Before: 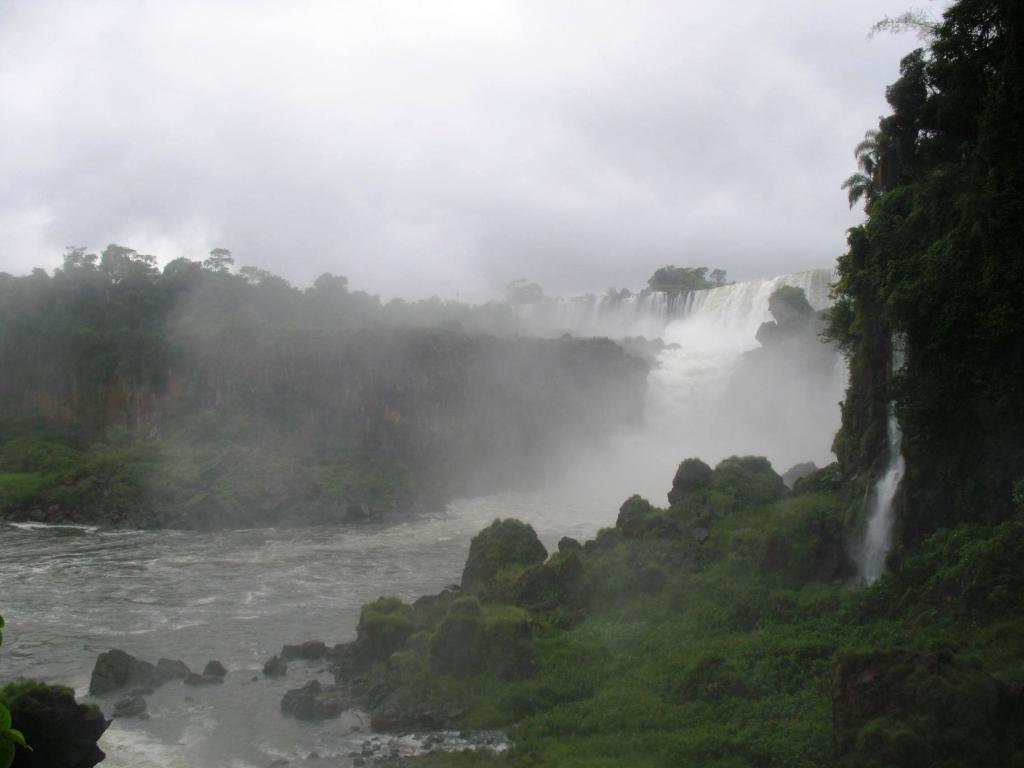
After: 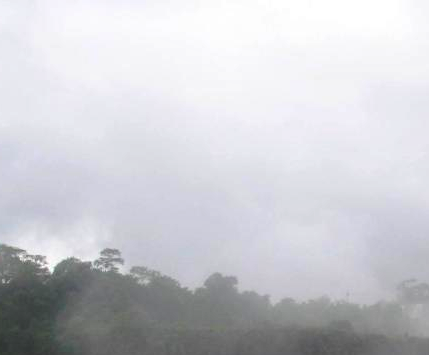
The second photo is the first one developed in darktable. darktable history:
tone curve: curves: ch0 [(0, 0) (0.003, 0.019) (0.011, 0.019) (0.025, 0.022) (0.044, 0.026) (0.069, 0.032) (0.1, 0.052) (0.136, 0.081) (0.177, 0.123) (0.224, 0.17) (0.277, 0.219) (0.335, 0.276) (0.399, 0.344) (0.468, 0.421) (0.543, 0.508) (0.623, 0.604) (0.709, 0.705) (0.801, 0.797) (0.898, 0.894) (1, 1)], preserve colors none
color balance rgb: perceptual saturation grading › global saturation 25%, global vibrance 20%
crop and rotate: left 10.817%, top 0.062%, right 47.194%, bottom 53.626%
local contrast: on, module defaults
